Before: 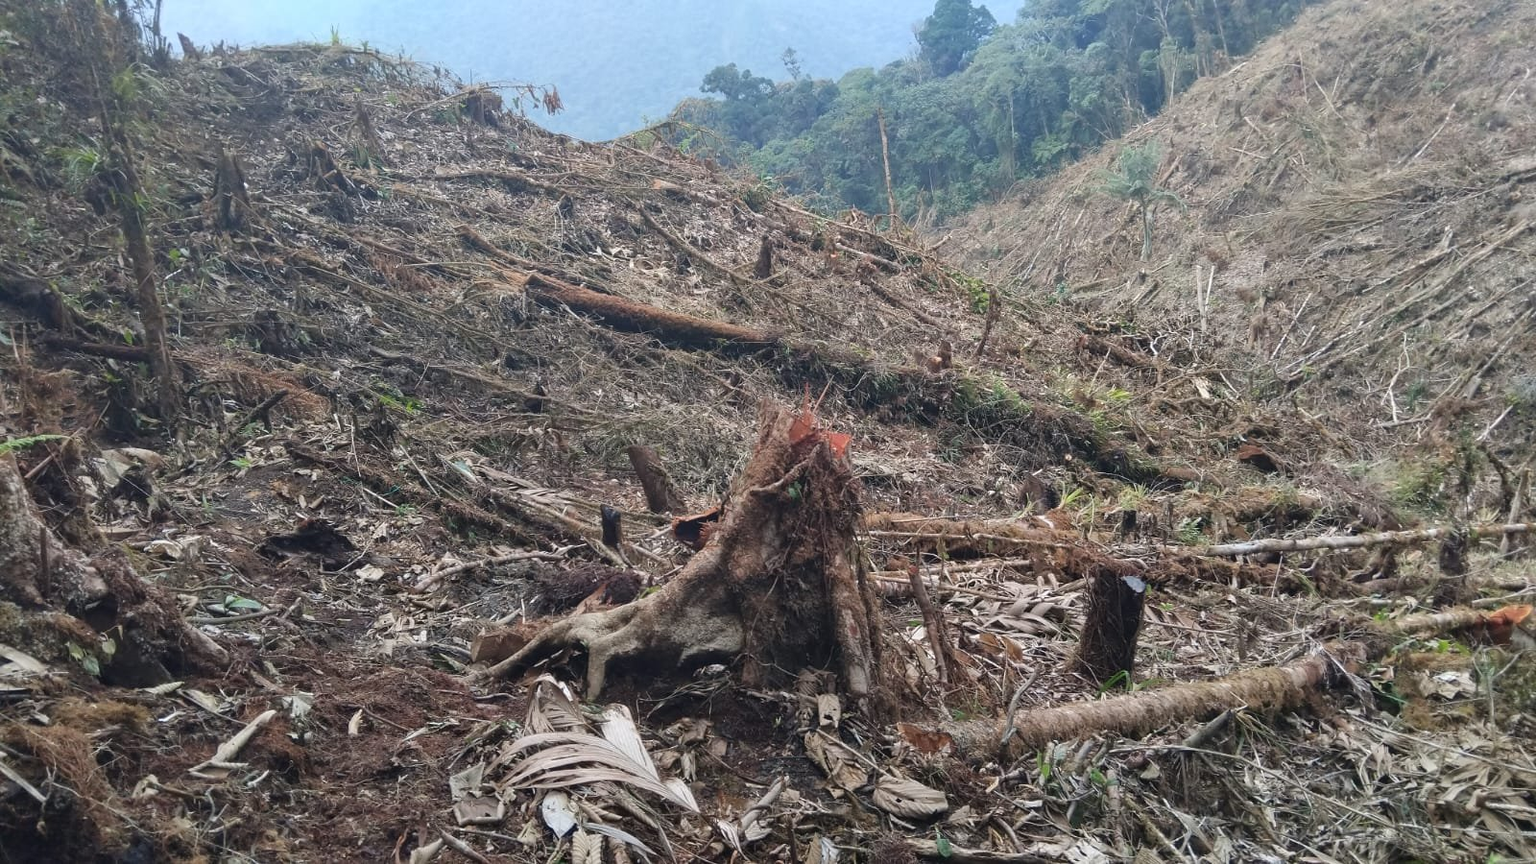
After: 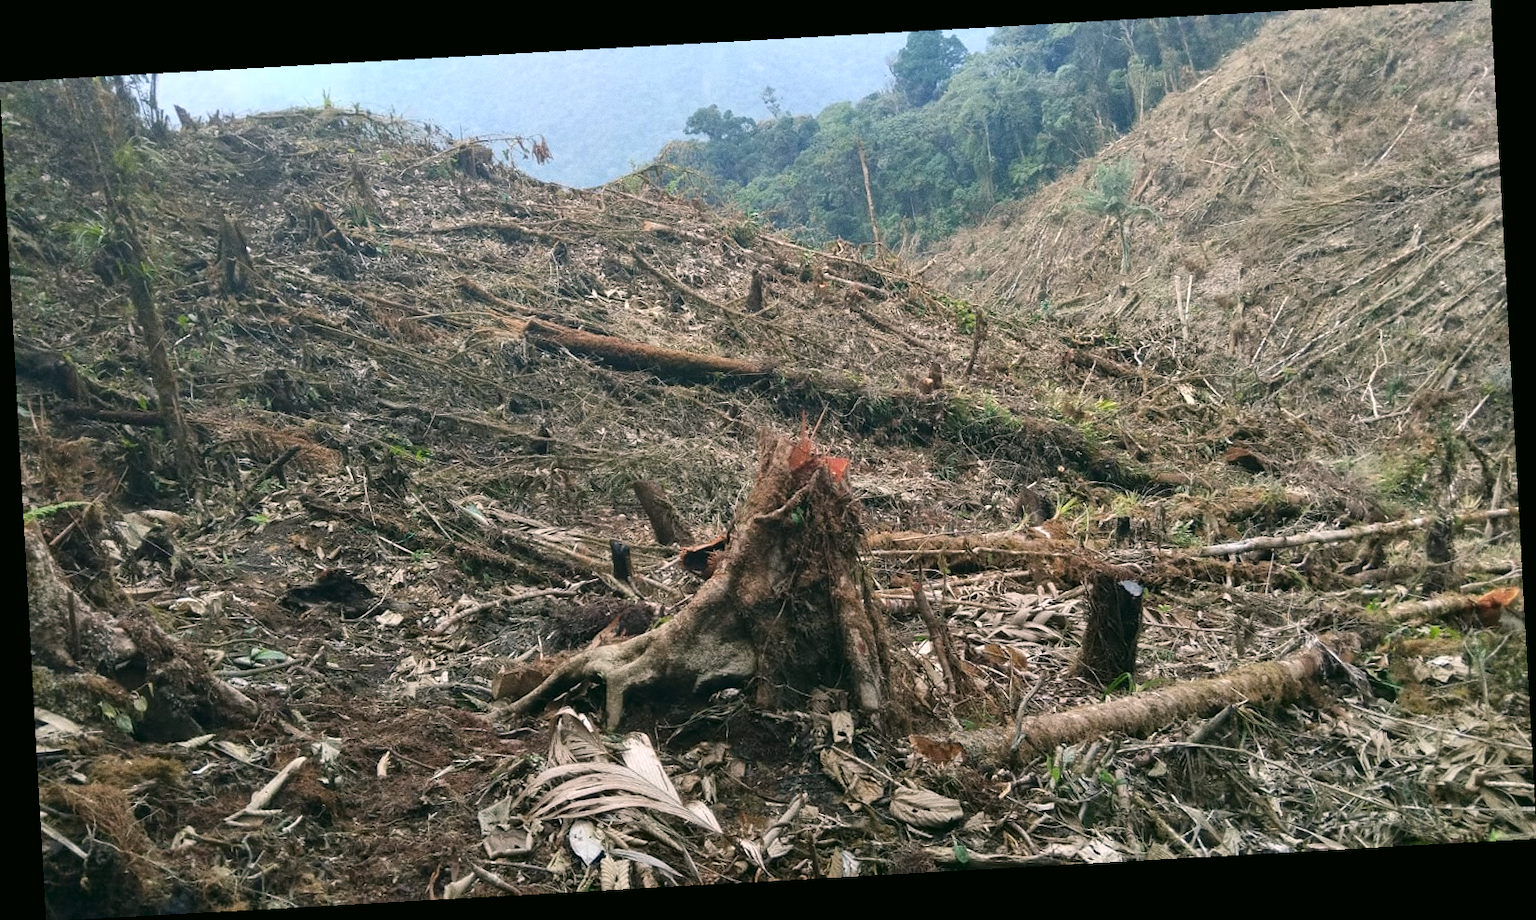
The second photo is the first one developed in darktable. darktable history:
grain: coarseness 0.47 ISO
color correction: highlights a* 4.02, highlights b* 4.98, shadows a* -7.55, shadows b* 4.98
rotate and perspective: rotation -3.18°, automatic cropping off
color balance: contrast 10%
